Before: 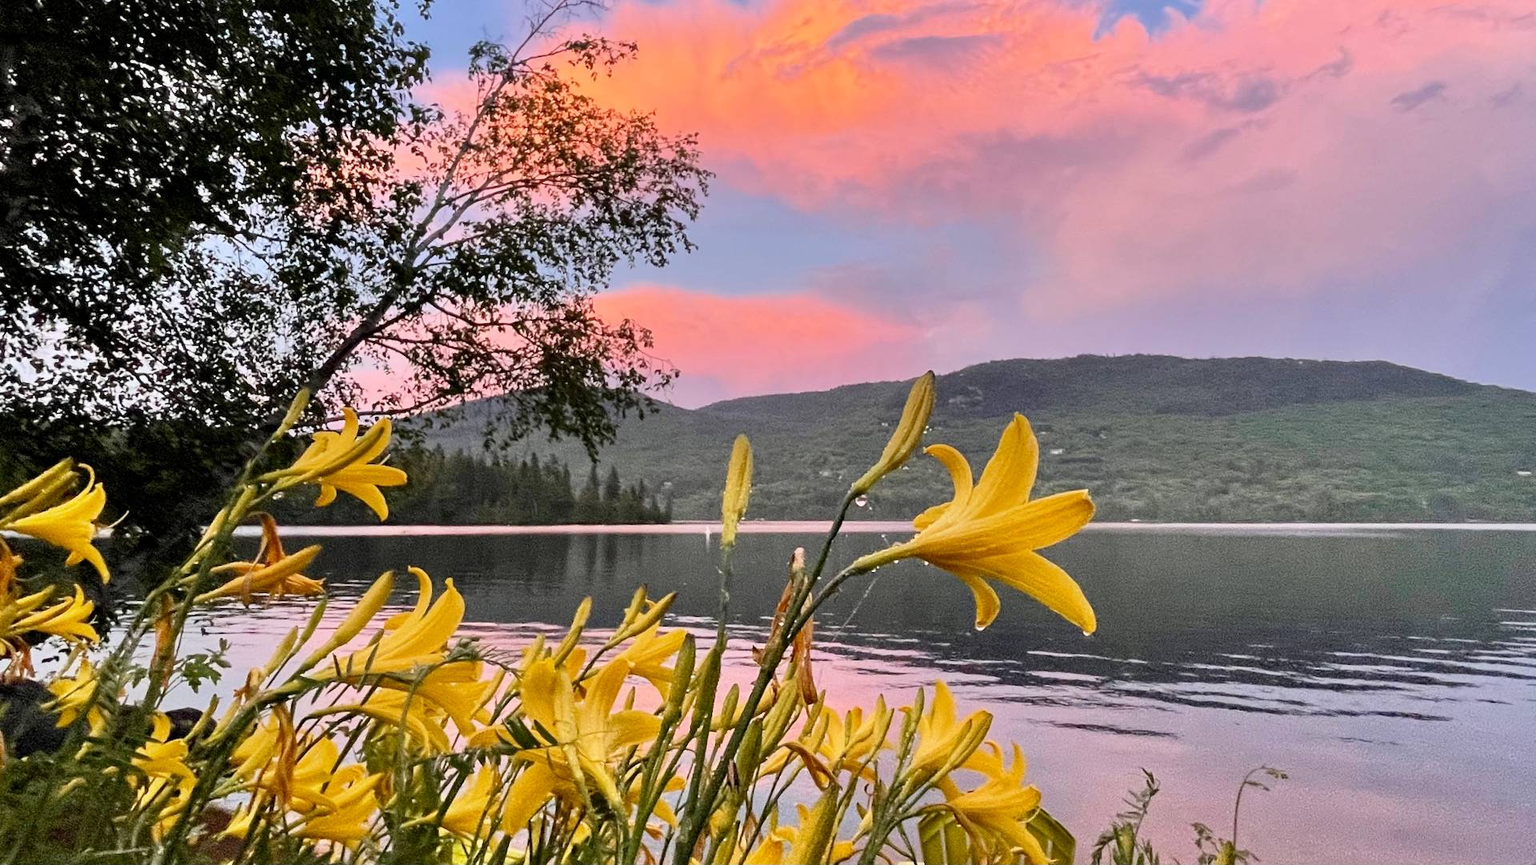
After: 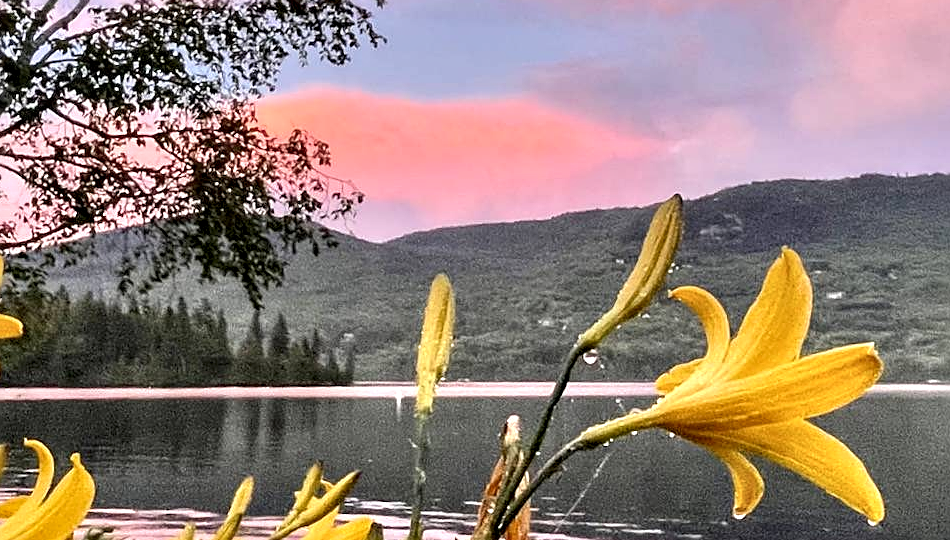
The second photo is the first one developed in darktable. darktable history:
contrast equalizer: y [[0.514, 0.573, 0.581, 0.508, 0.5, 0.5], [0.5 ×6], [0.5 ×6], [0 ×6], [0 ×6]]
exposure: exposure 0.255 EV, compensate exposure bias true, compensate highlight preservation false
local contrast: detail 130%
sharpen: on, module defaults
crop: left 25.333%, top 24.896%, right 25.18%, bottom 25.15%
